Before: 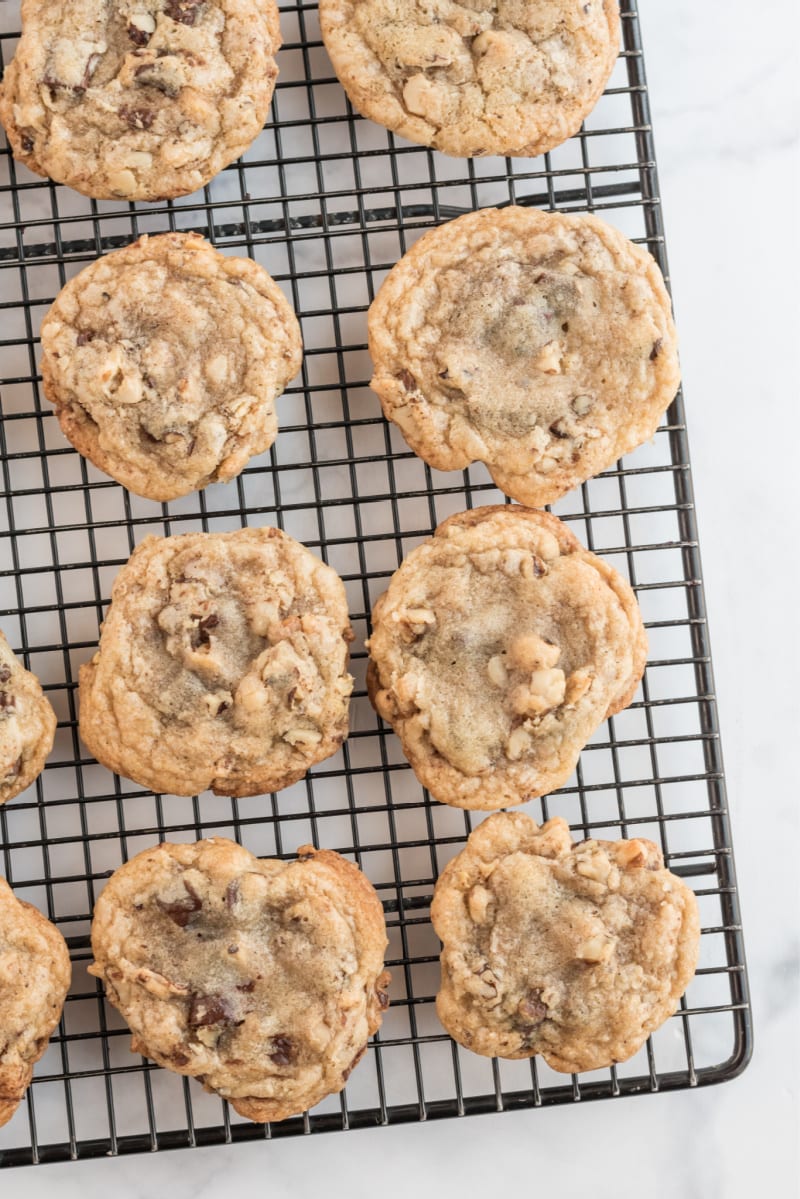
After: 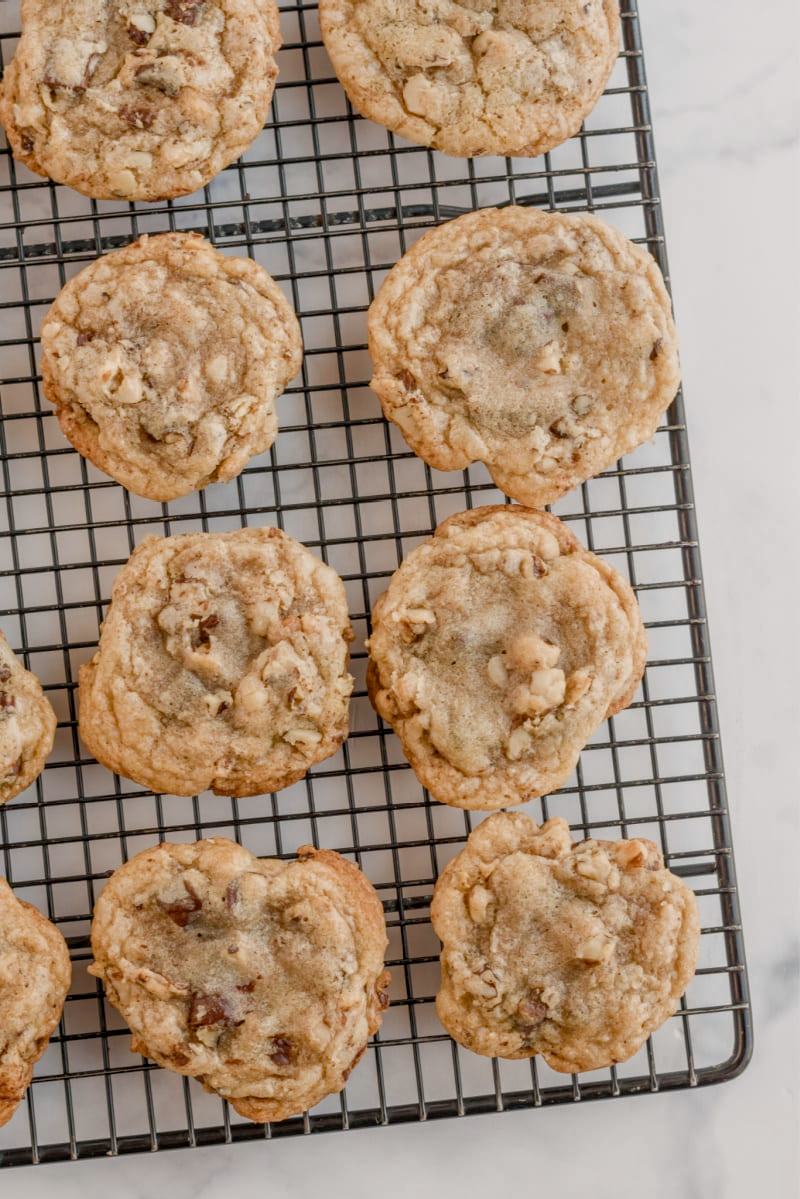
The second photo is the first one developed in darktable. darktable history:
color balance rgb: highlights gain › chroma 1.054%, highlights gain › hue 60.07°, perceptual saturation grading › global saturation 25.177%, perceptual saturation grading › highlights -50.439%, perceptual saturation grading › shadows 30.411%, global vibrance 20%
tone equalizer: -8 EV 0.229 EV, -7 EV 0.446 EV, -6 EV 0.453 EV, -5 EV 0.22 EV, -3 EV -0.254 EV, -2 EV -0.411 EV, -1 EV -0.427 EV, +0 EV -0.249 EV, edges refinement/feathering 500, mask exposure compensation -1.57 EV, preserve details no
local contrast: on, module defaults
